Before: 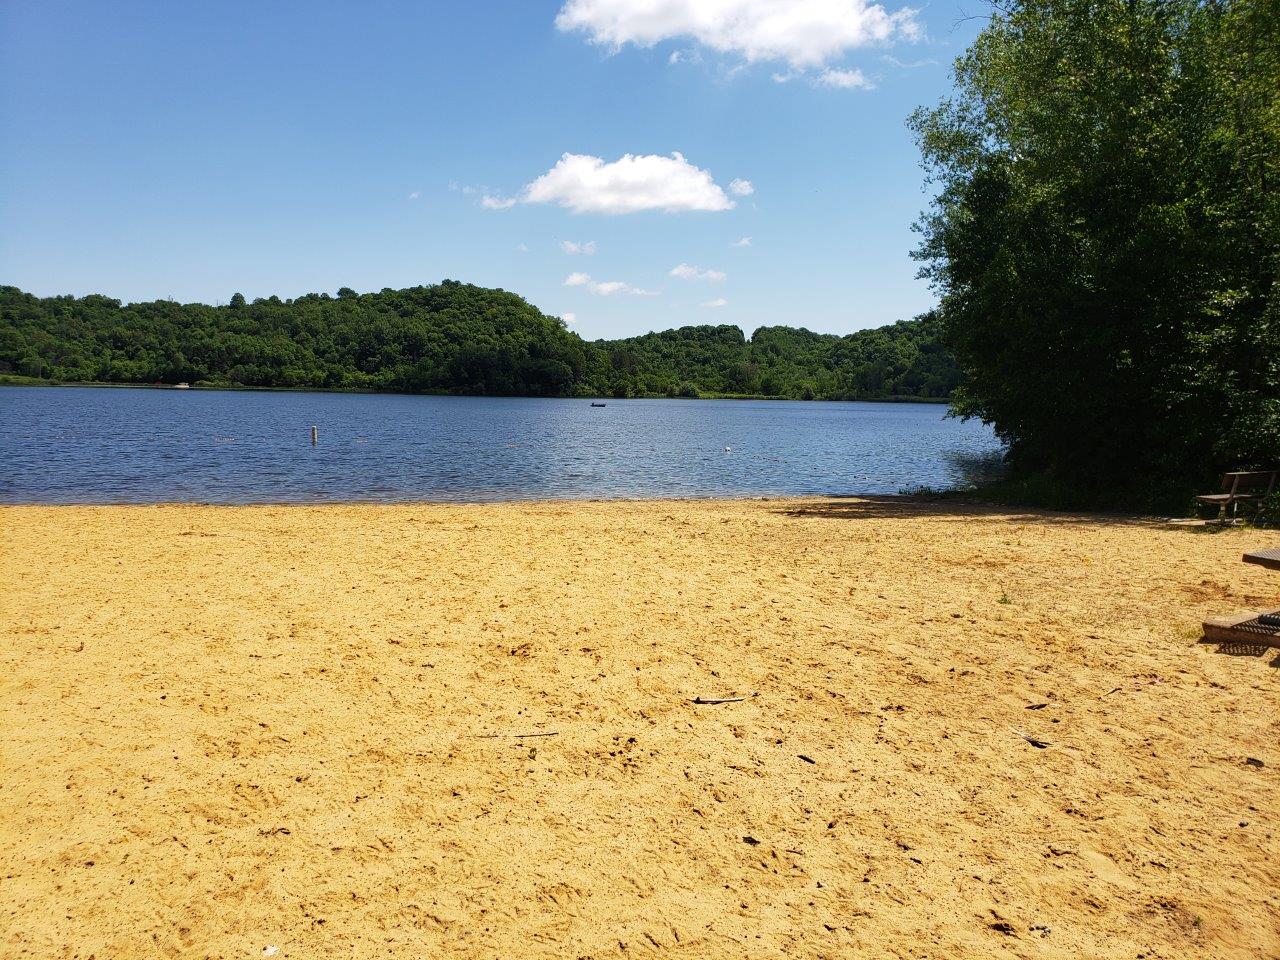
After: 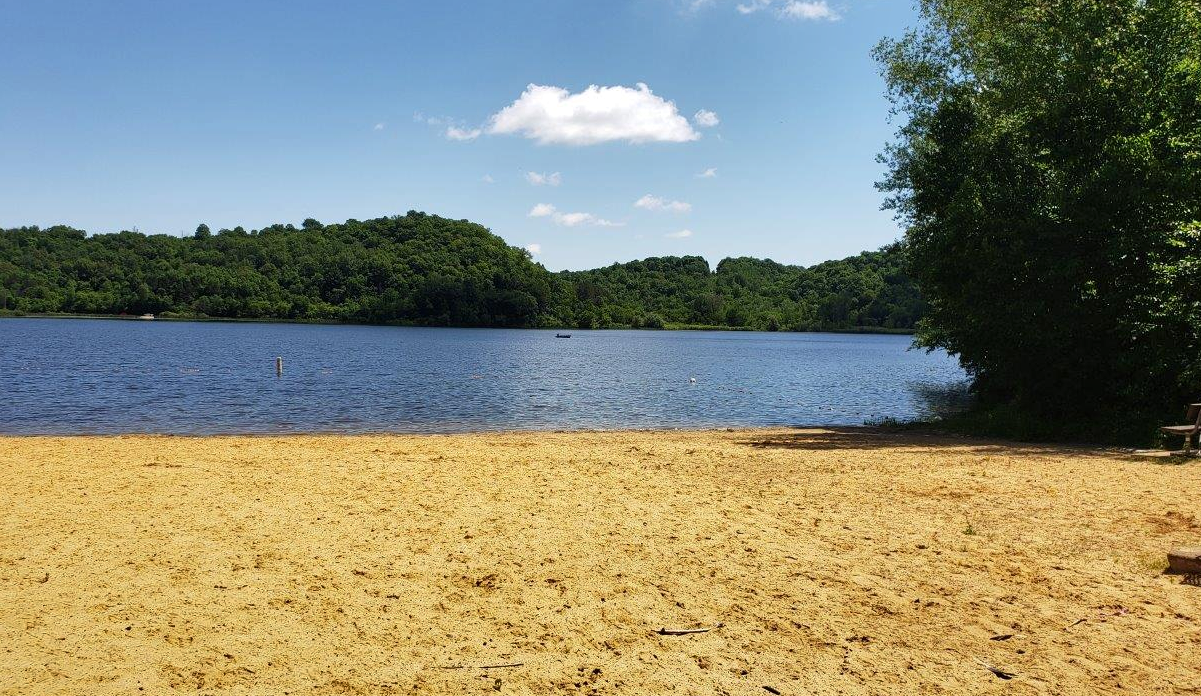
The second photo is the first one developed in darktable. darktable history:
crop: left 2.737%, top 7.287%, right 3.421%, bottom 20.179%
local contrast: mode bilateral grid, contrast 15, coarseness 36, detail 105%, midtone range 0.2
shadows and highlights: highlights color adjustment 0%, soften with gaussian
